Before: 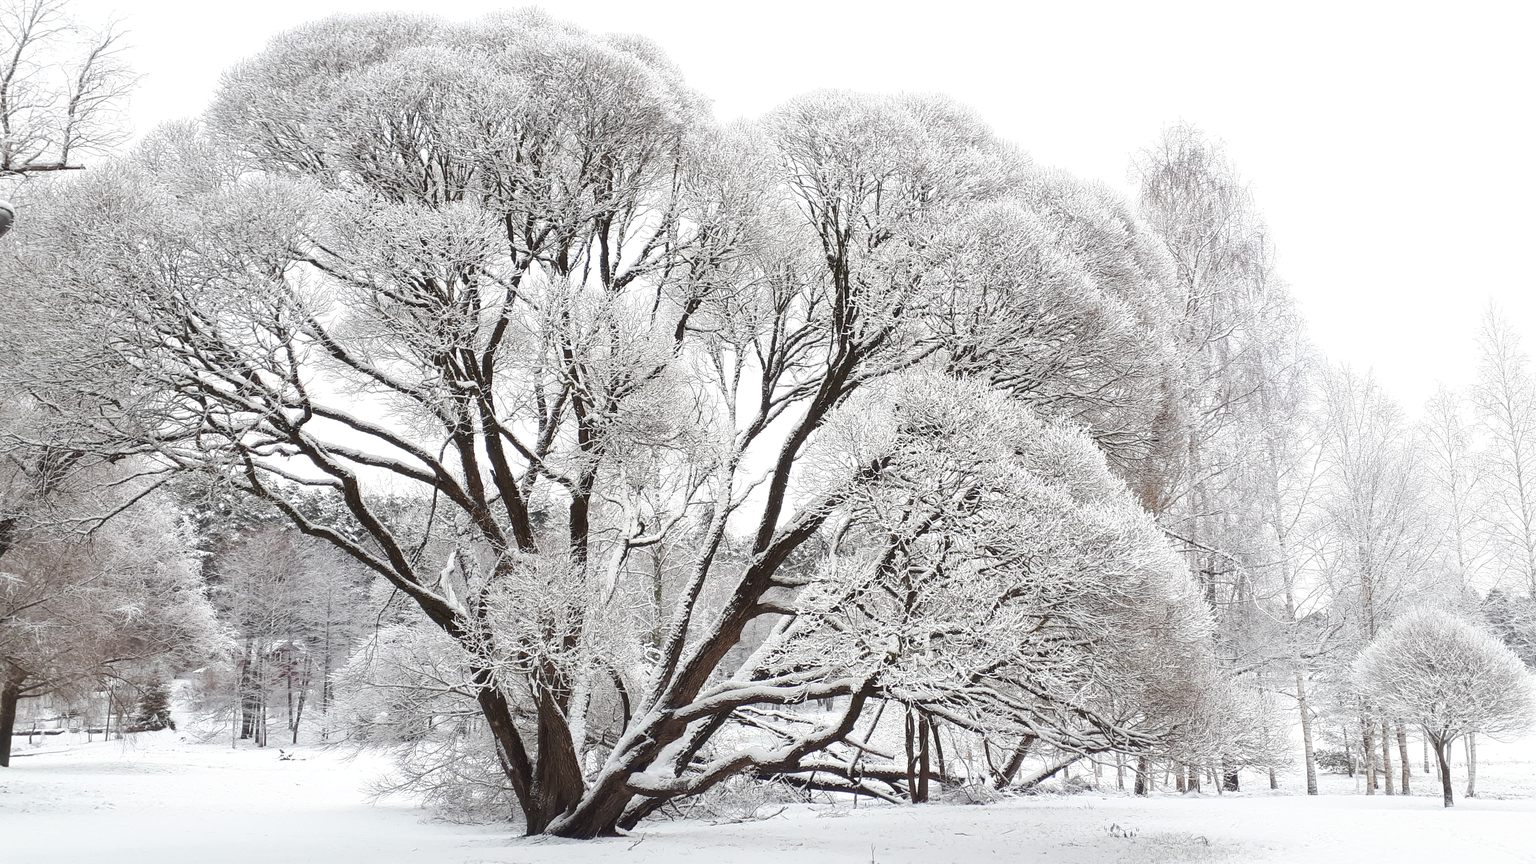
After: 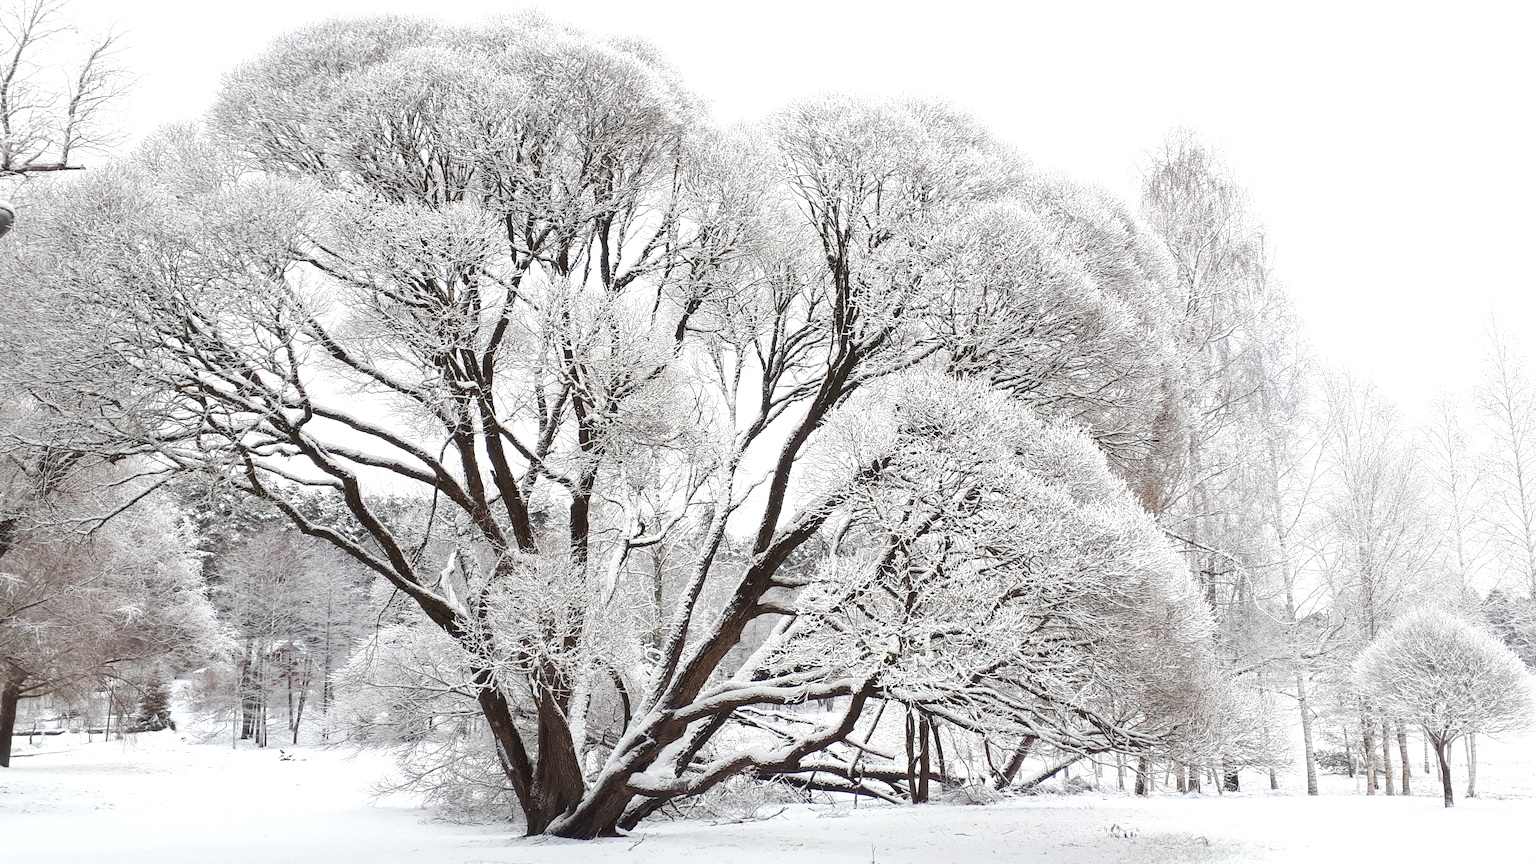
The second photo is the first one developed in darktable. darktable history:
exposure: black level correction 0.002, exposure 0.148 EV, compensate exposure bias true, compensate highlight preservation false
